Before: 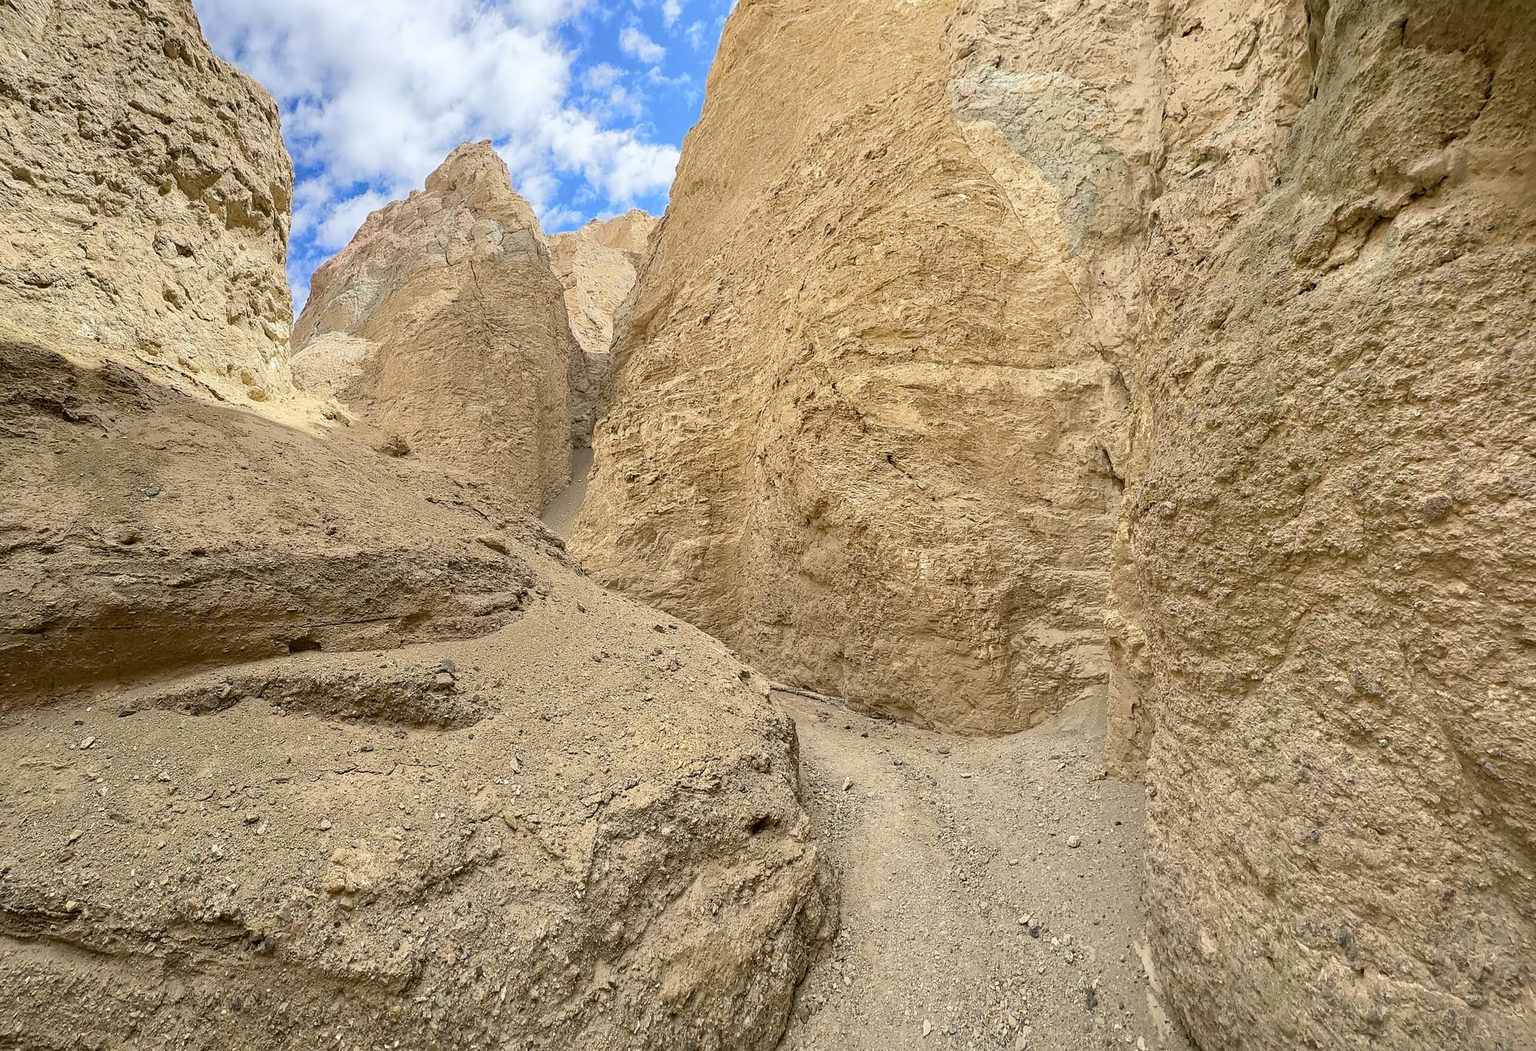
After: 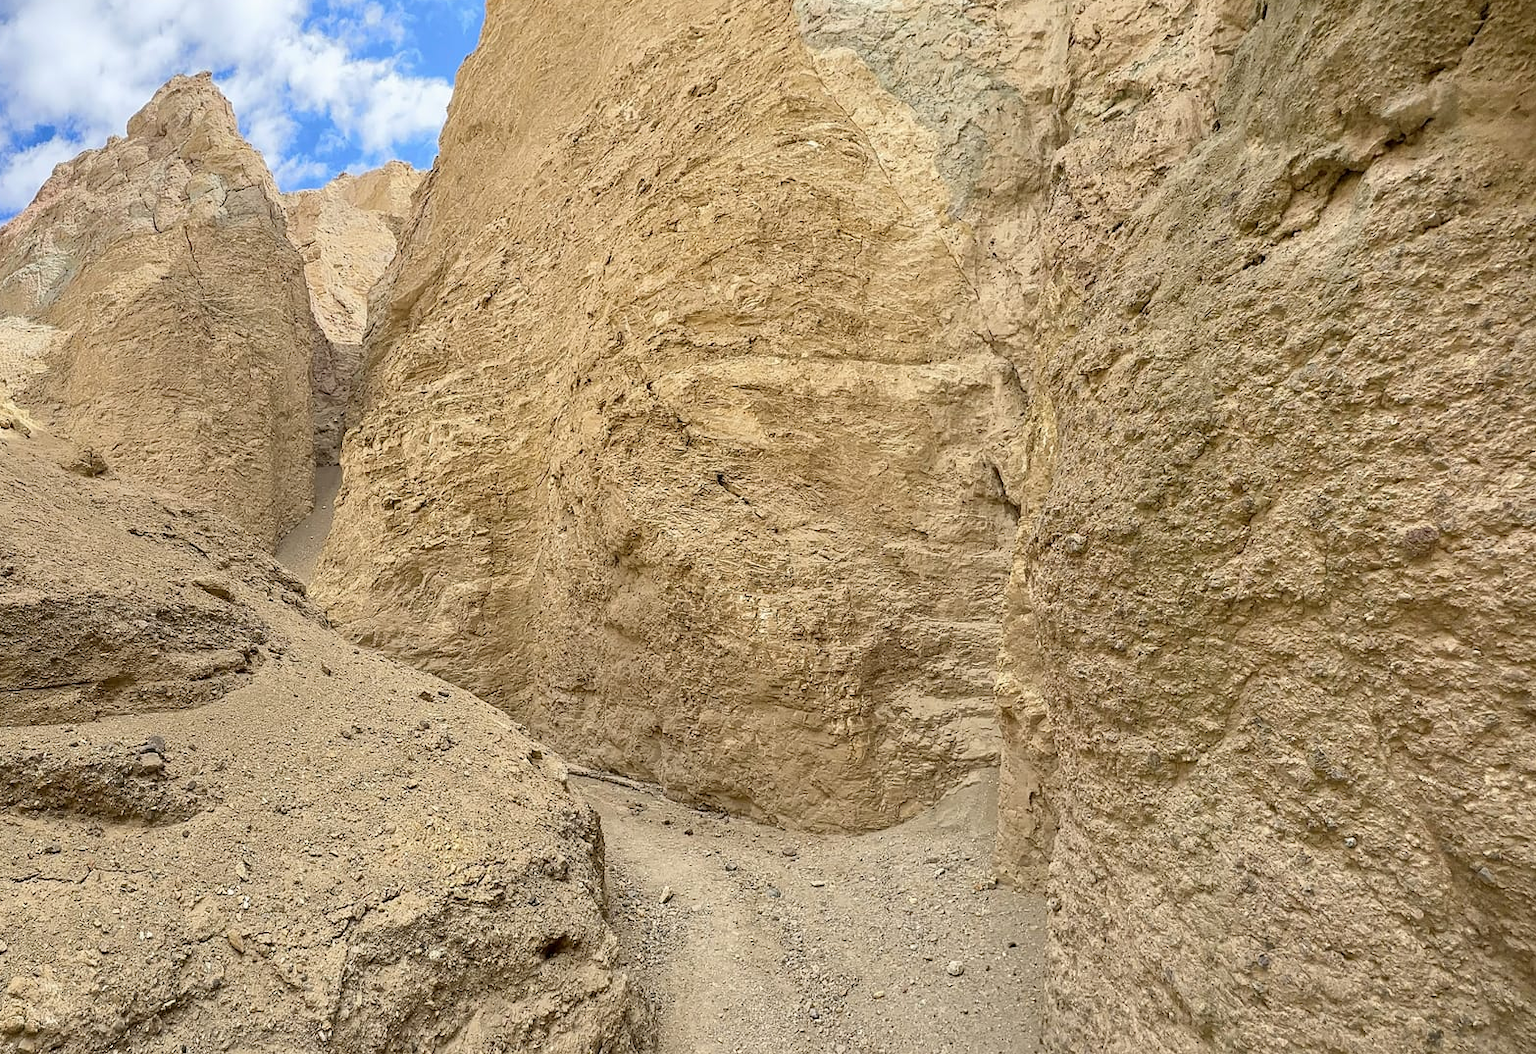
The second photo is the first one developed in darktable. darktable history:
crop and rotate: left 21.217%, top 7.996%, right 0.456%, bottom 13.438%
